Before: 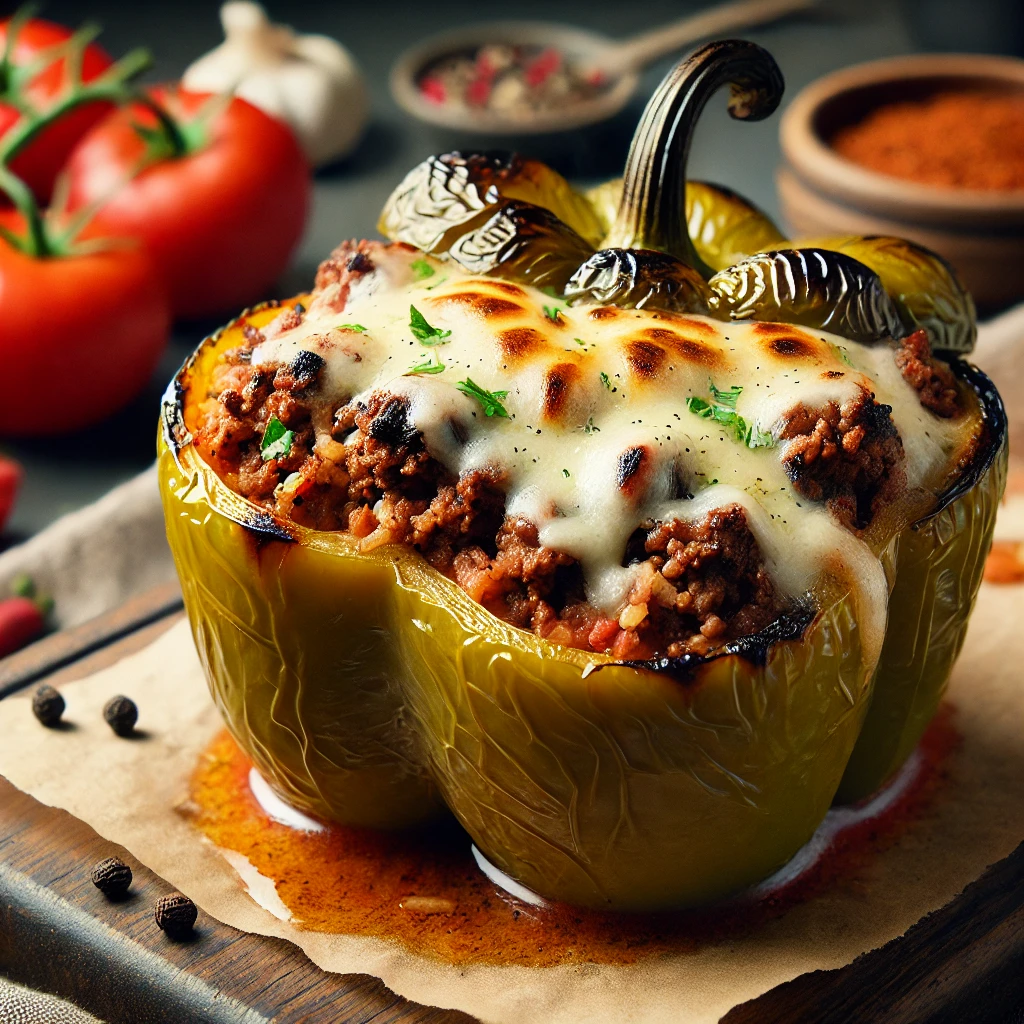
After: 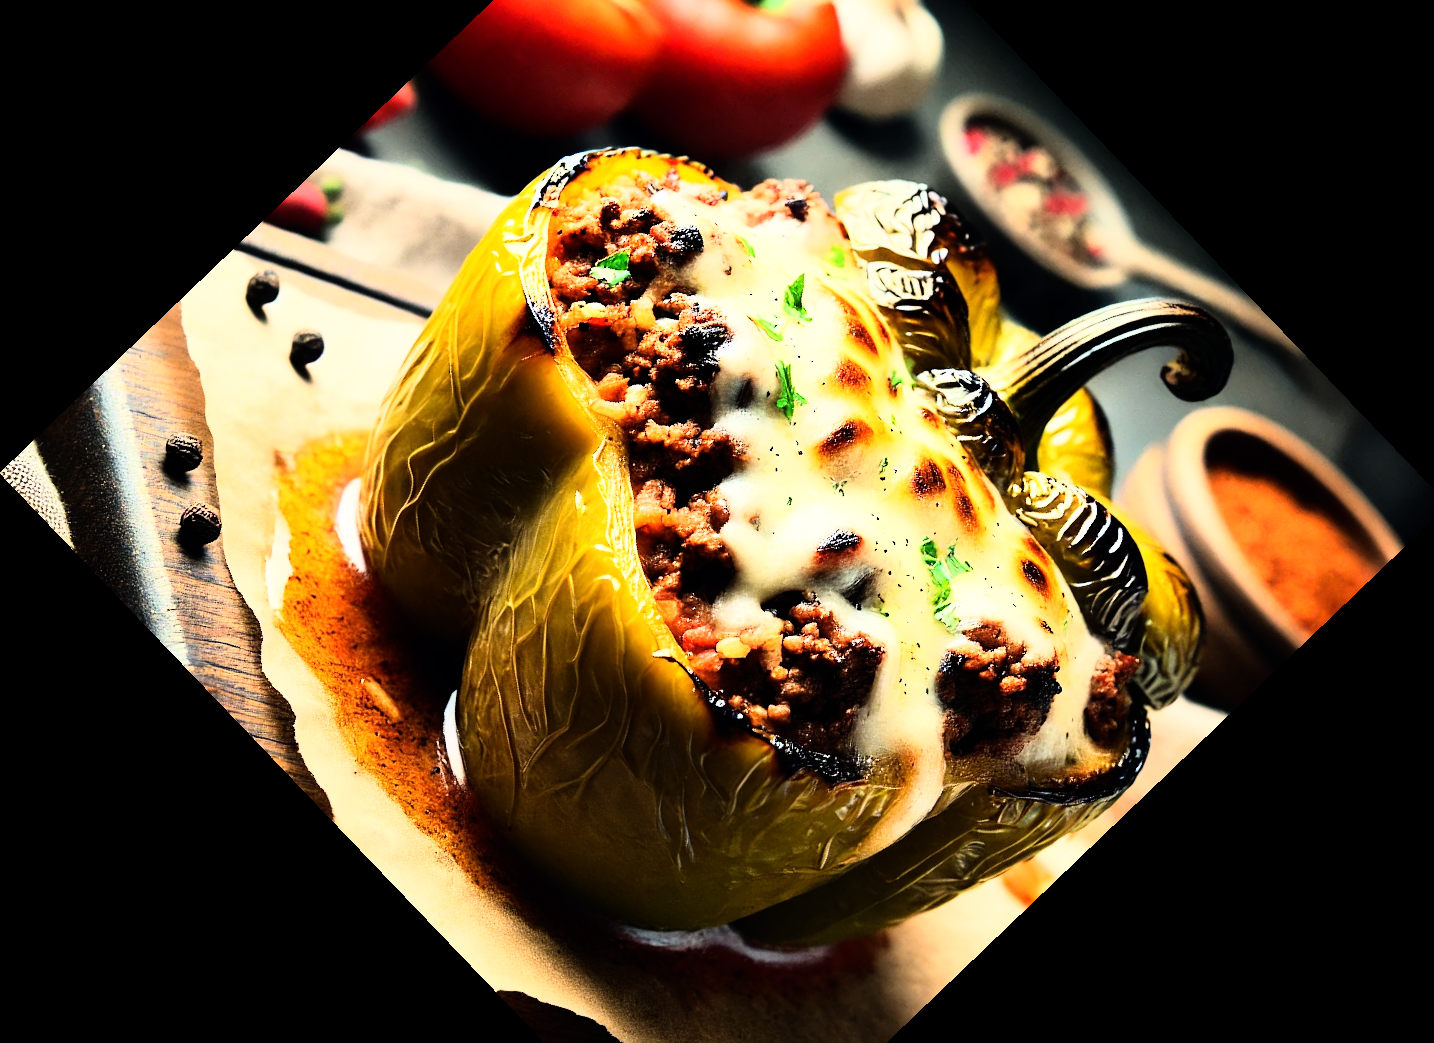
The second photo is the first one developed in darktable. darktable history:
crop and rotate: angle -46.26°, top 16.234%, right 0.912%, bottom 11.704%
rgb curve: curves: ch0 [(0, 0) (0.21, 0.15) (0.24, 0.21) (0.5, 0.75) (0.75, 0.96) (0.89, 0.99) (1, 1)]; ch1 [(0, 0.02) (0.21, 0.13) (0.25, 0.2) (0.5, 0.67) (0.75, 0.9) (0.89, 0.97) (1, 1)]; ch2 [(0, 0.02) (0.21, 0.13) (0.25, 0.2) (0.5, 0.67) (0.75, 0.9) (0.89, 0.97) (1, 1)], compensate middle gray true
exposure: exposure 0.127 EV, compensate highlight preservation false
